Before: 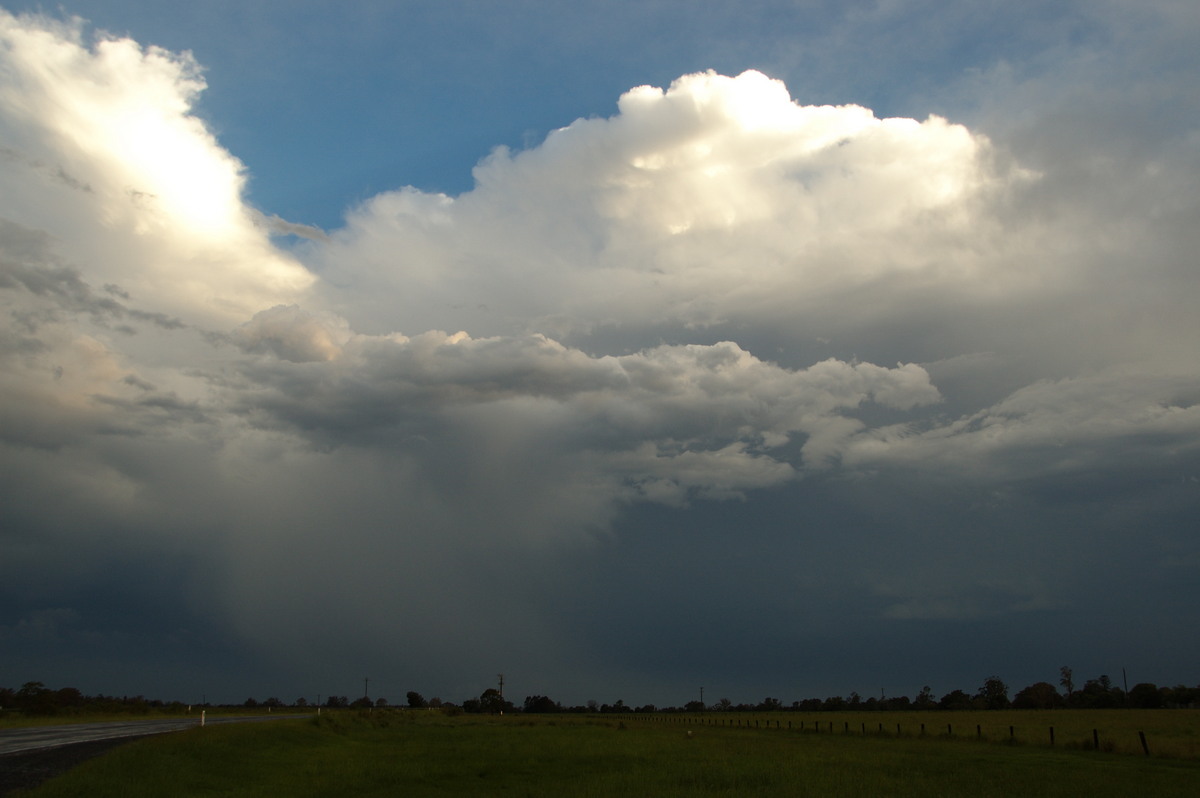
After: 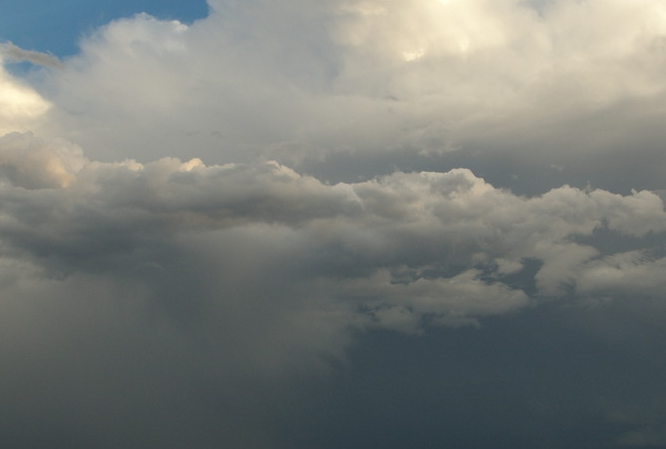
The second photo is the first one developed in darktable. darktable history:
crop and rotate: left 22.243%, top 21.756%, right 22.233%, bottom 21.864%
